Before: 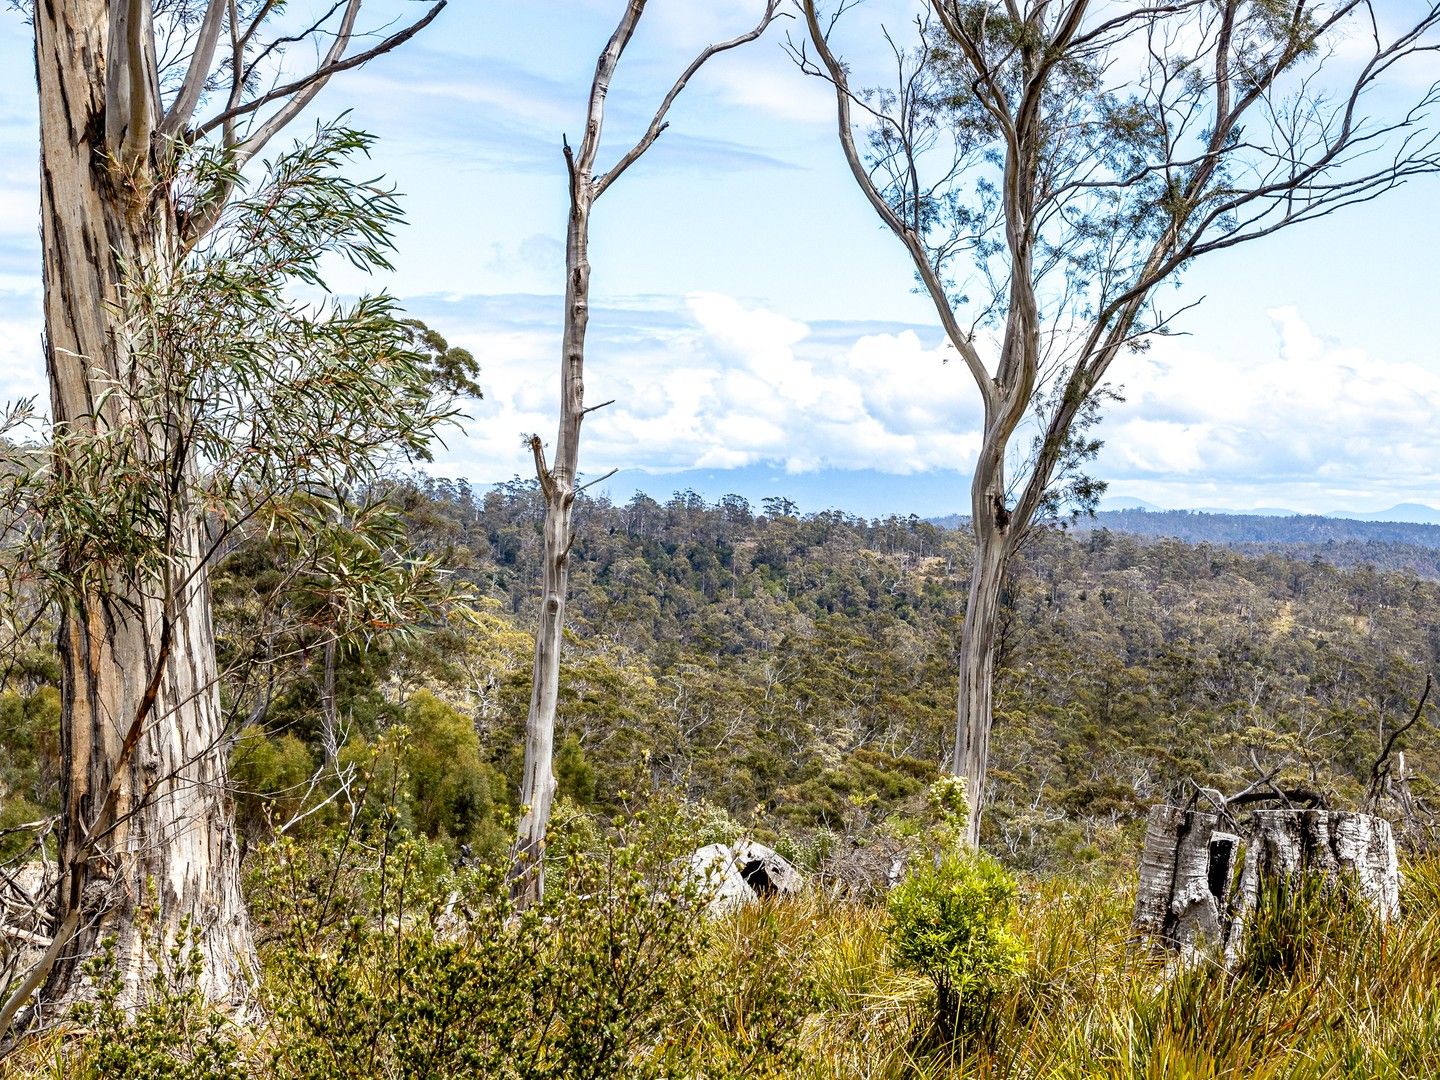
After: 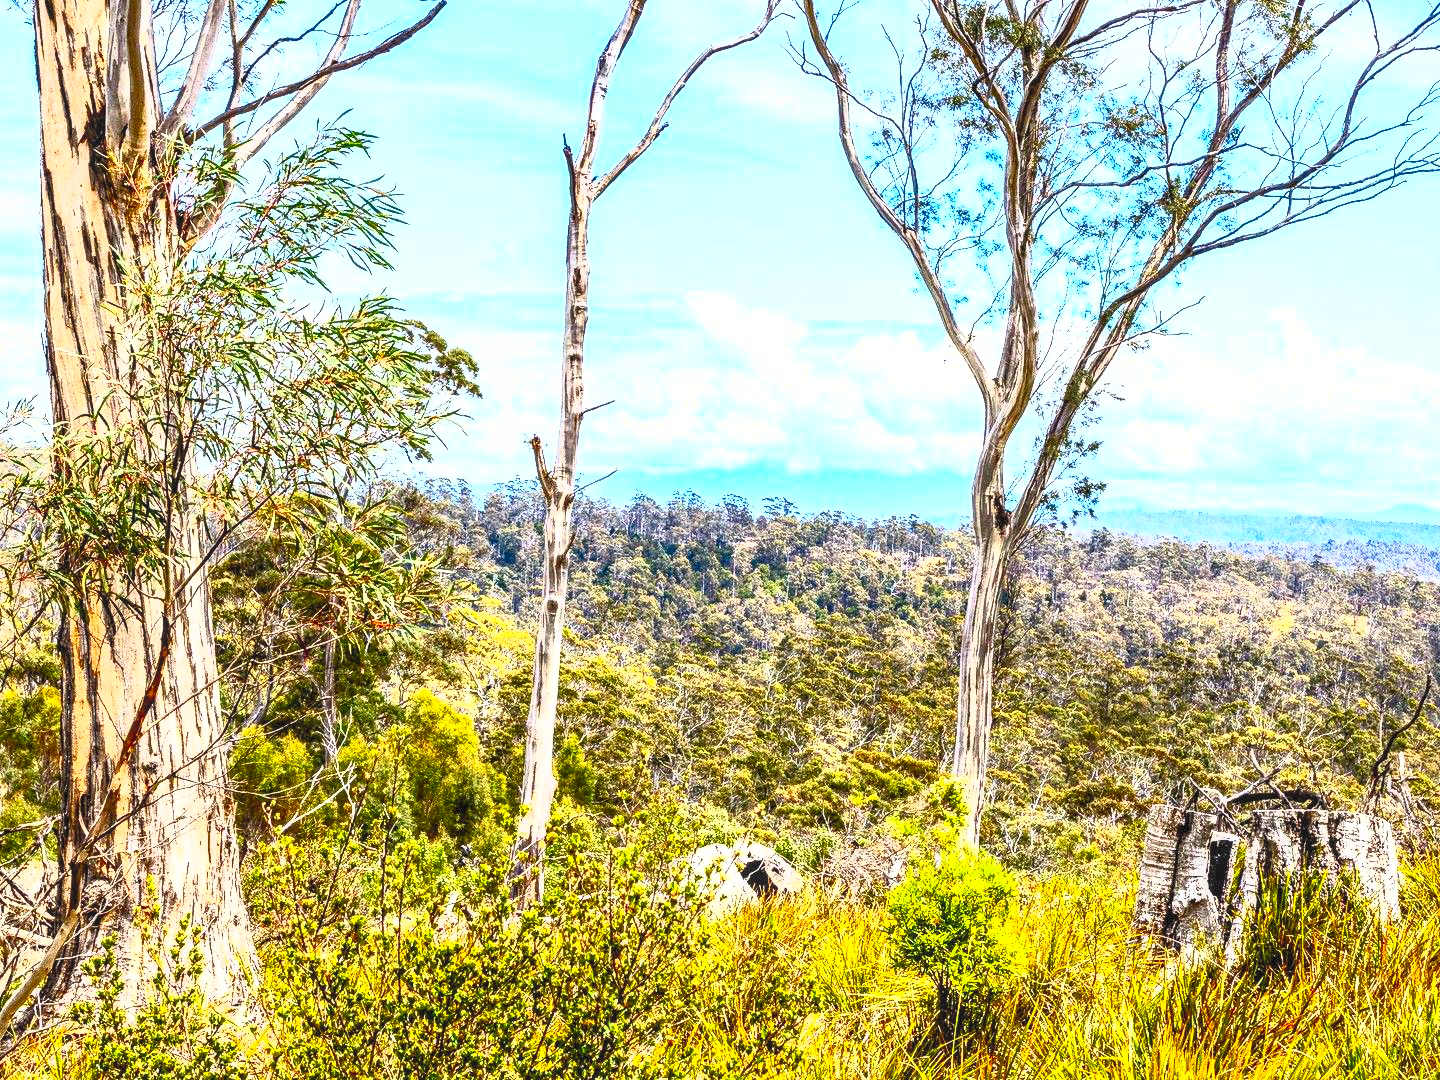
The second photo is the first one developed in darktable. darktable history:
local contrast: on, module defaults
contrast brightness saturation: contrast 1, brightness 1, saturation 1
